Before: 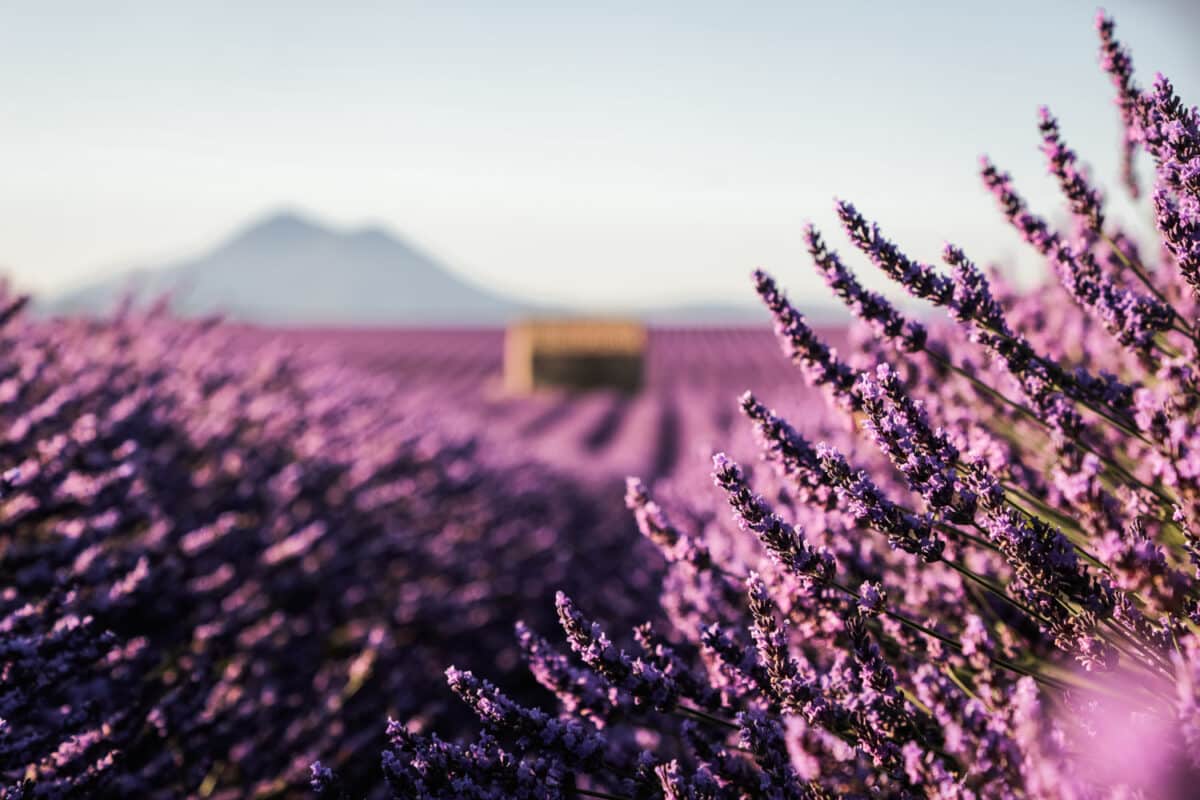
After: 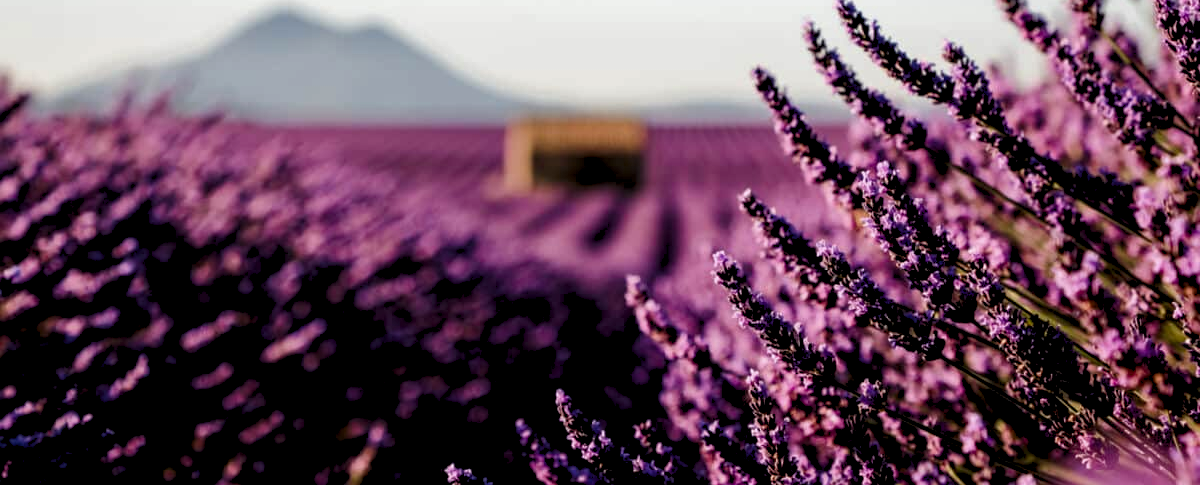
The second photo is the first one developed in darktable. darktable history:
contrast brightness saturation: brightness -0.52
rgb levels: levels [[0.027, 0.429, 0.996], [0, 0.5, 1], [0, 0.5, 1]]
crop and rotate: top 25.357%, bottom 13.942%
